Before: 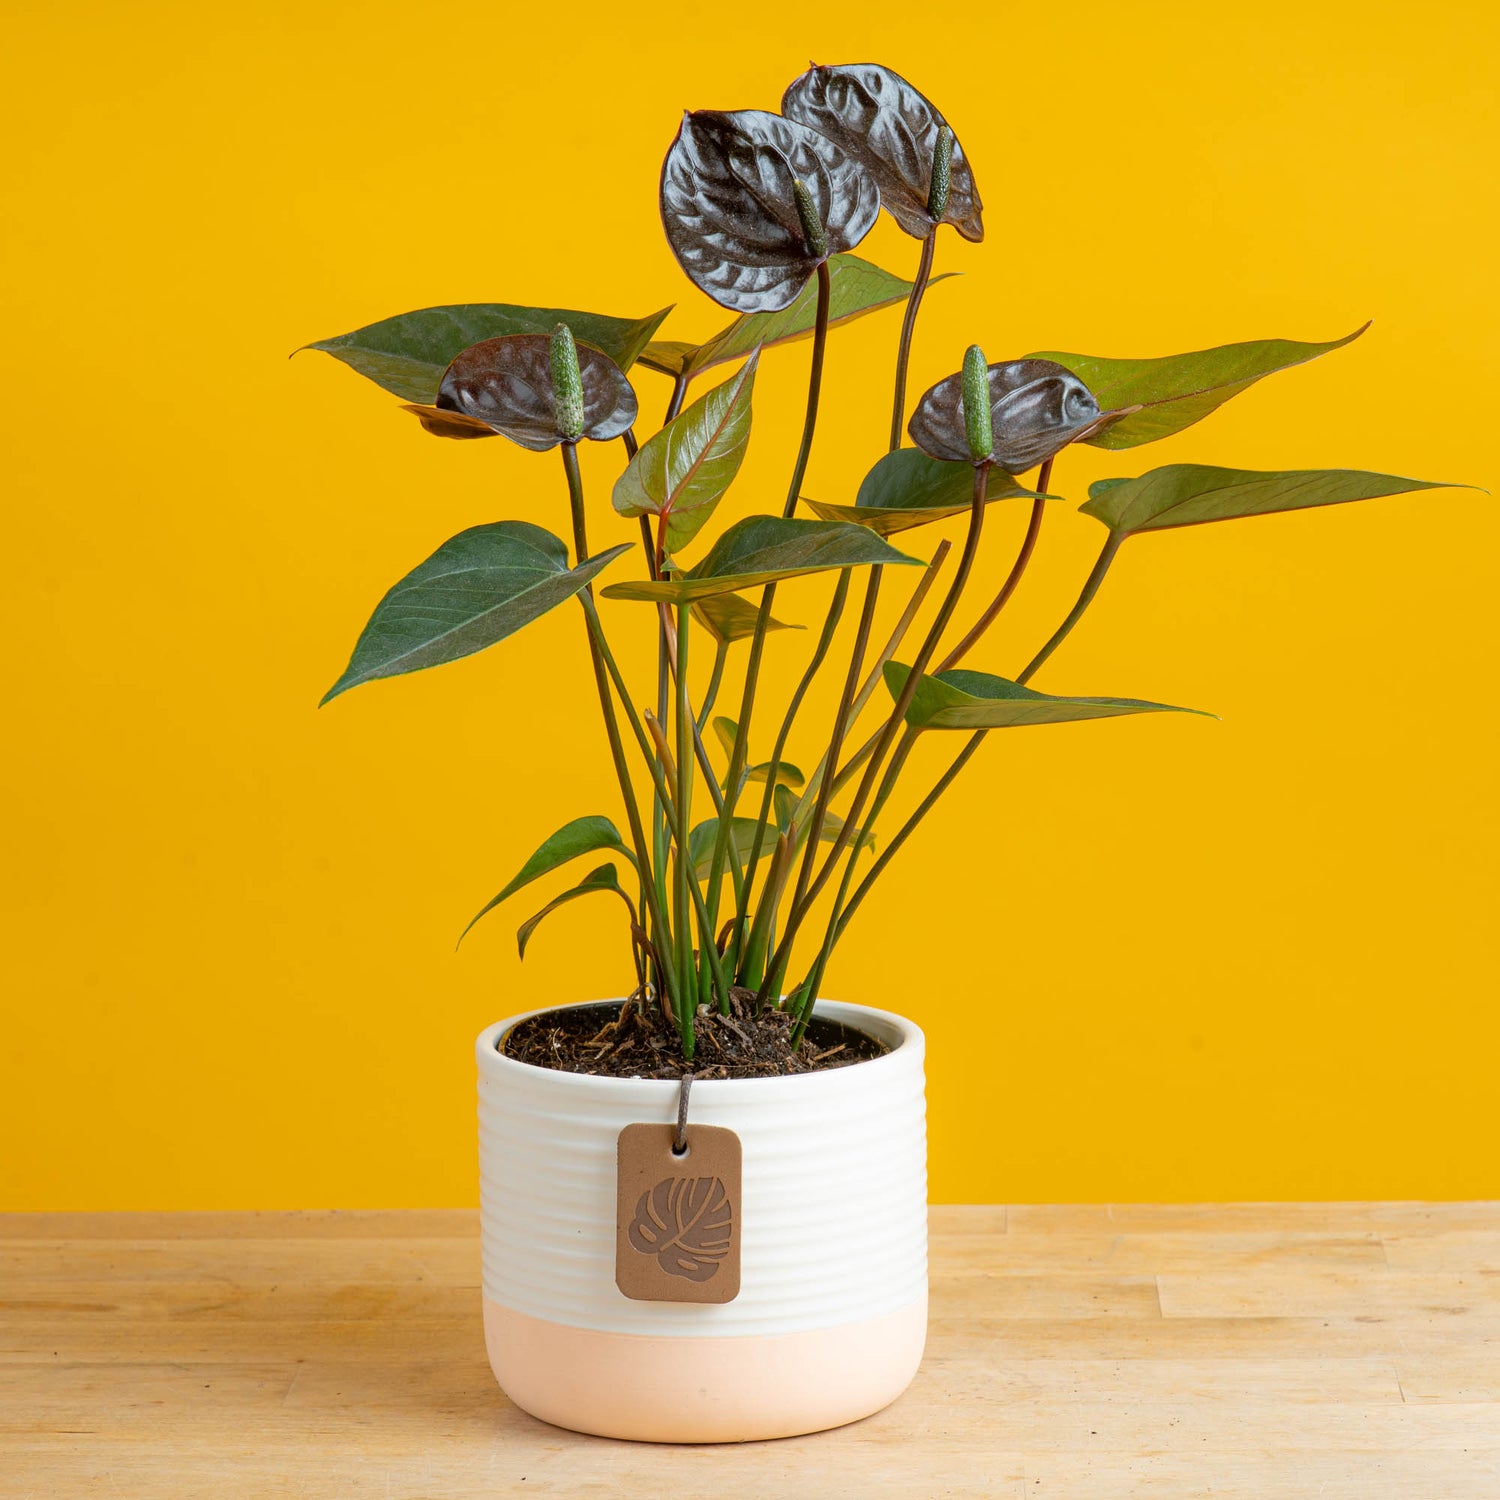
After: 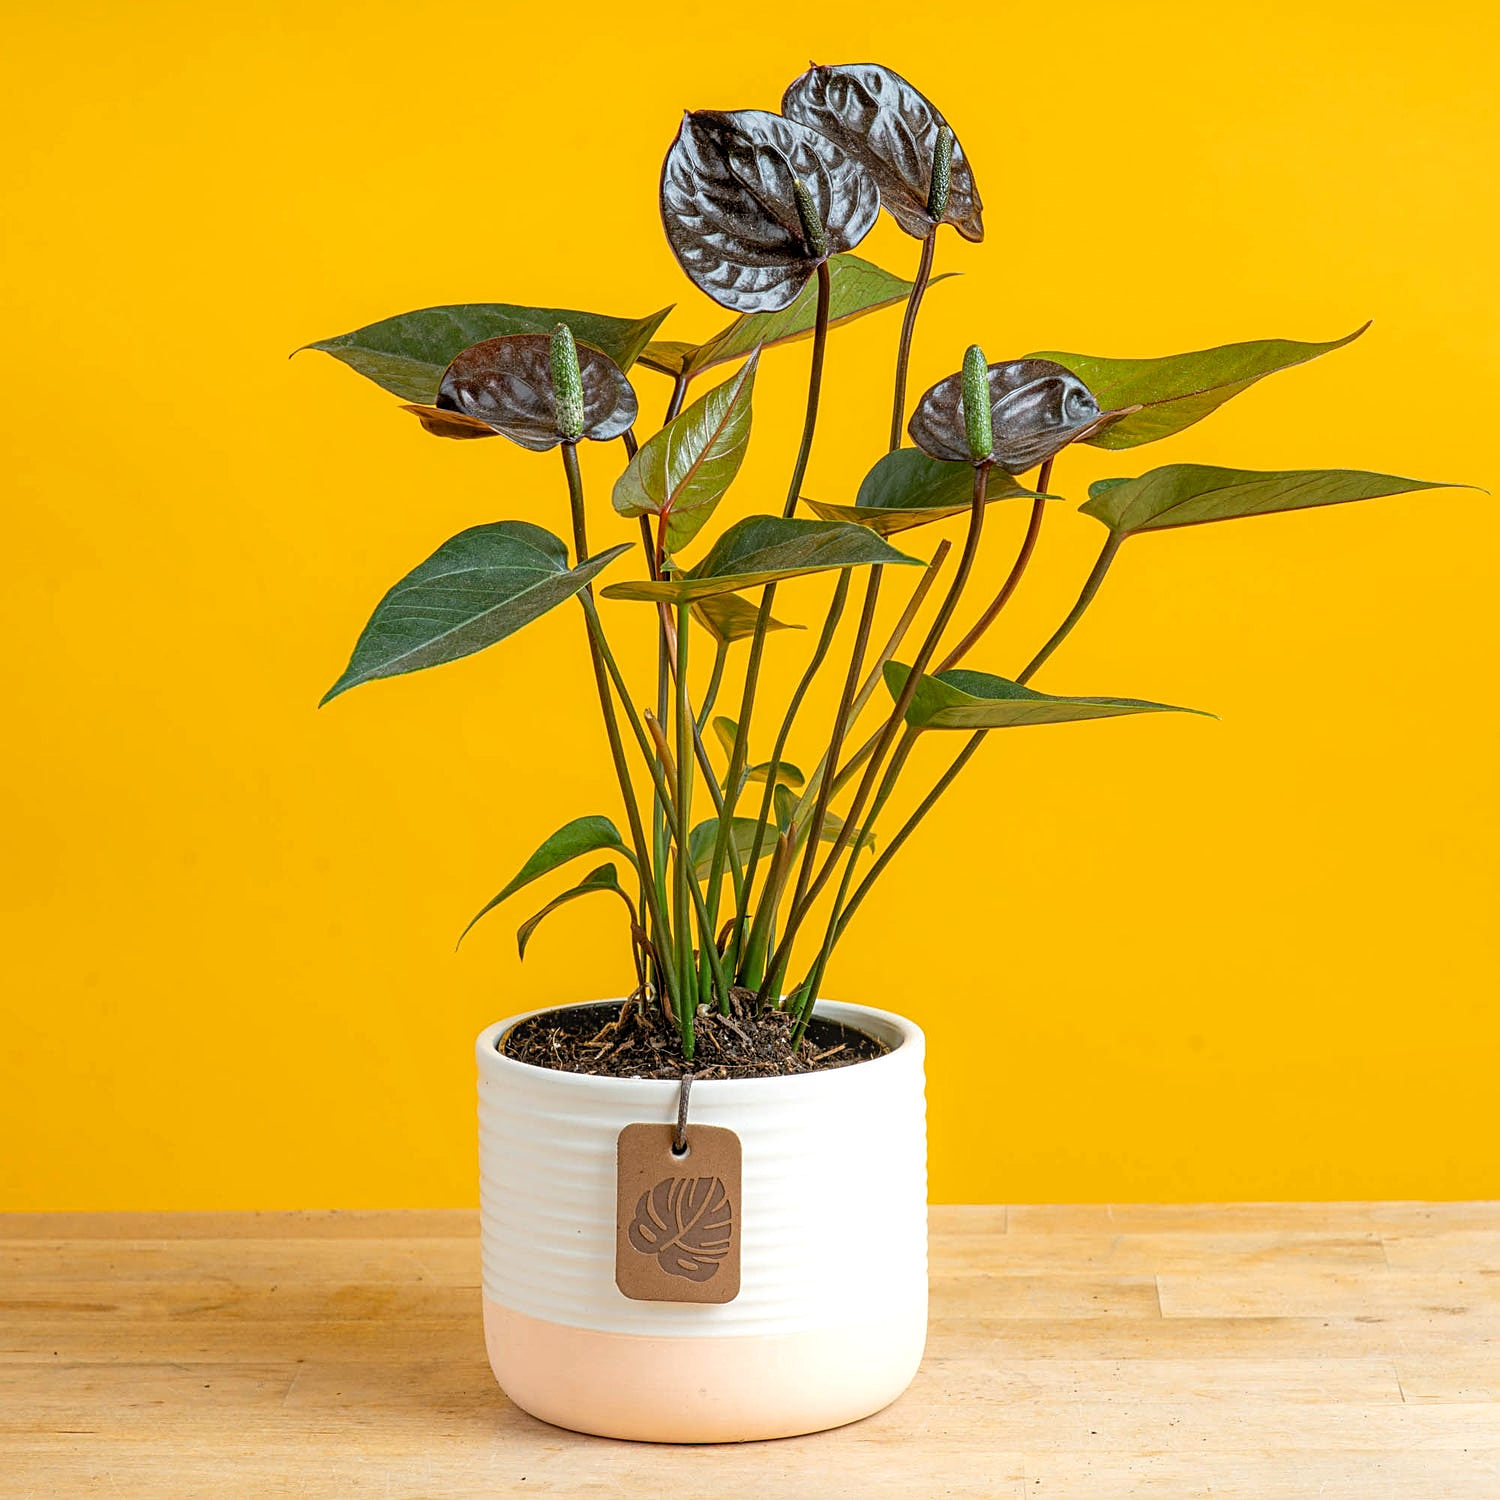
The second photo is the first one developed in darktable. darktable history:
local contrast: on, module defaults
sharpen: on, module defaults
exposure: exposure 0.13 EV, compensate highlight preservation false
tone equalizer: smoothing diameter 24.86%, edges refinement/feathering 9.84, preserve details guided filter
levels: levels [0.018, 0.493, 1]
